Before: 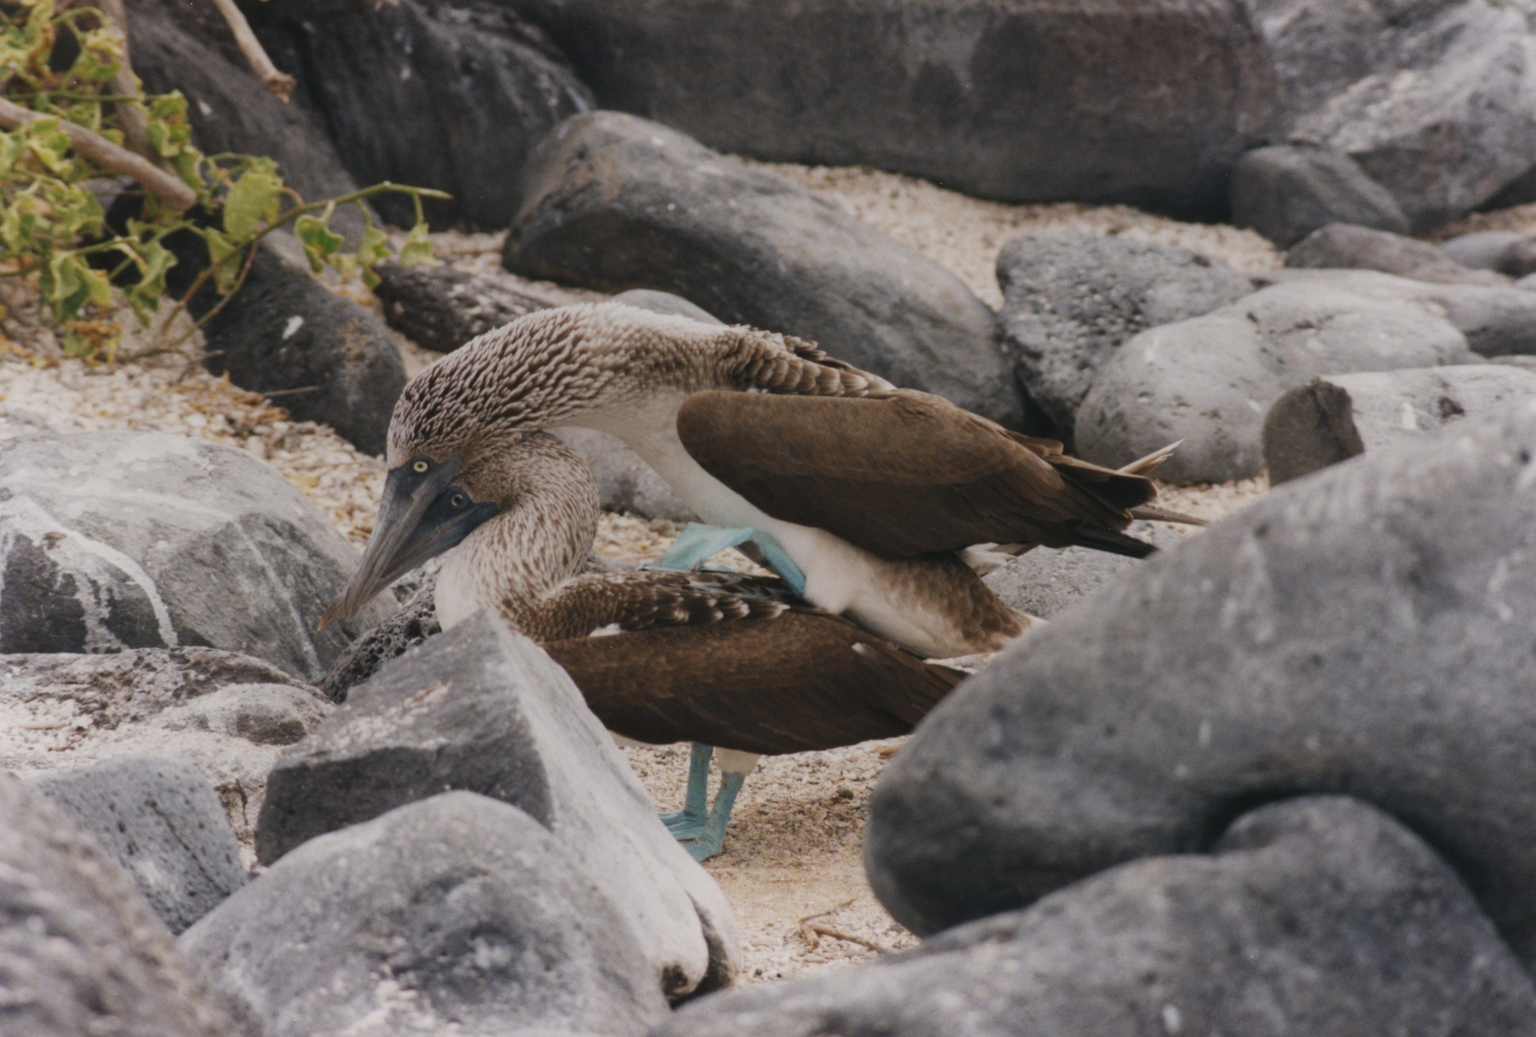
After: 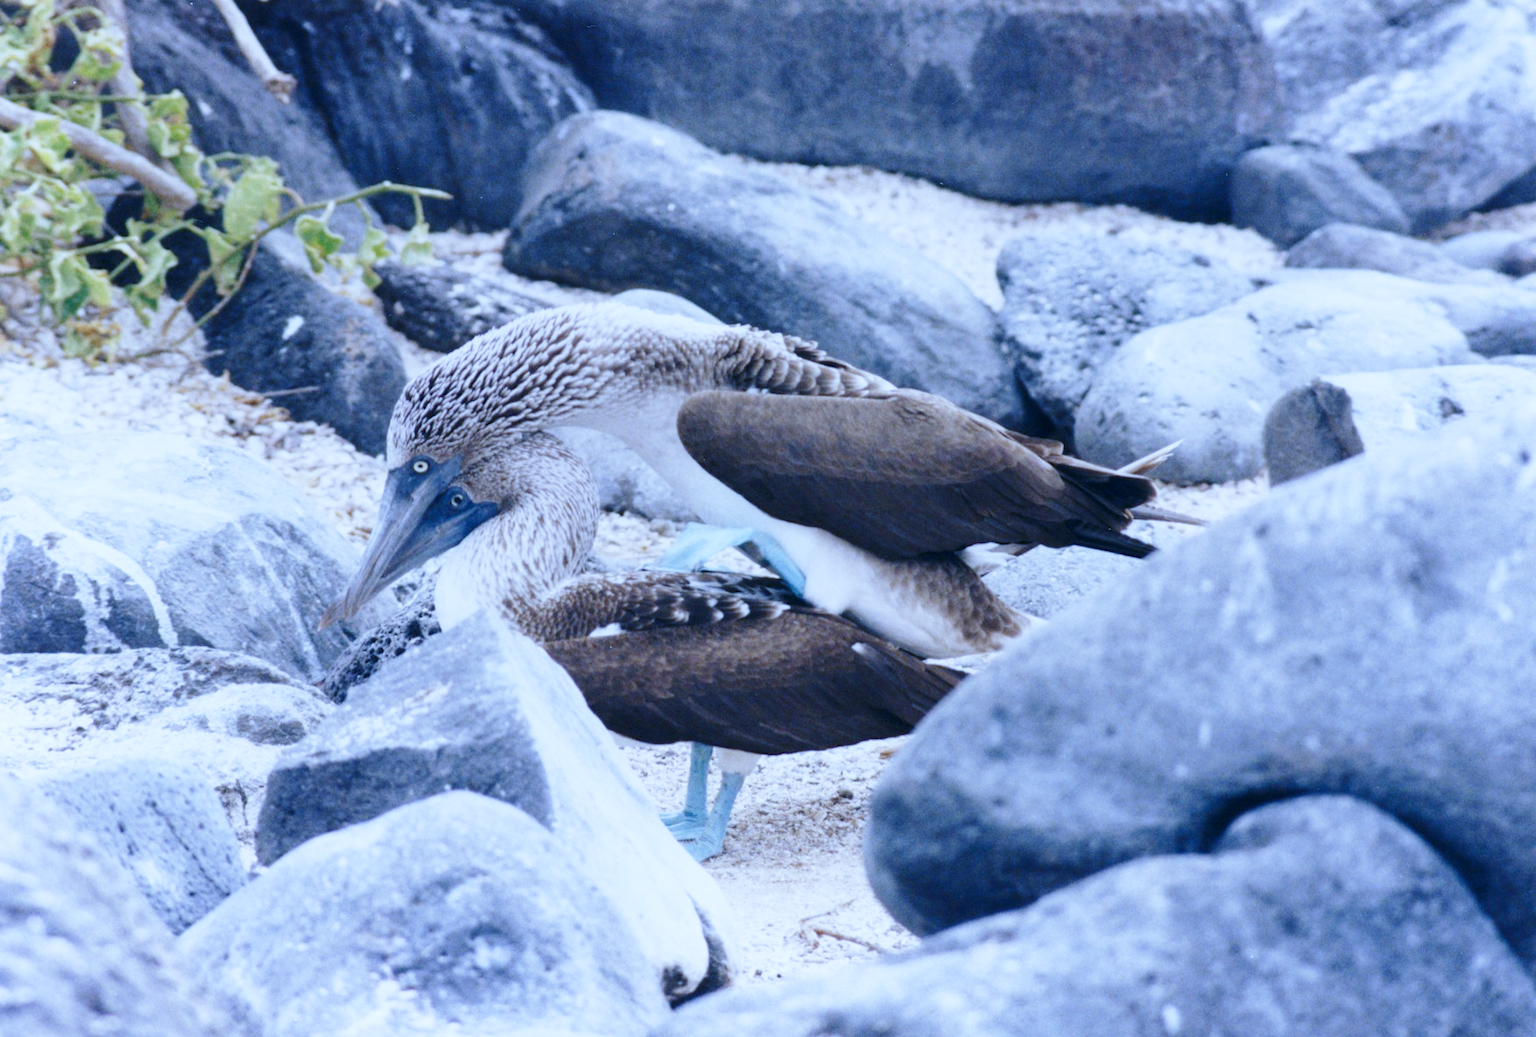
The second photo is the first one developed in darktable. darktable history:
exposure: black level correction 0.007, exposure 0.093 EV, compensate highlight preservation false
base curve: curves: ch0 [(0, 0) (0.028, 0.03) (0.121, 0.232) (0.46, 0.748) (0.859, 0.968) (1, 1)], preserve colors none
white balance: red 0.766, blue 1.537
